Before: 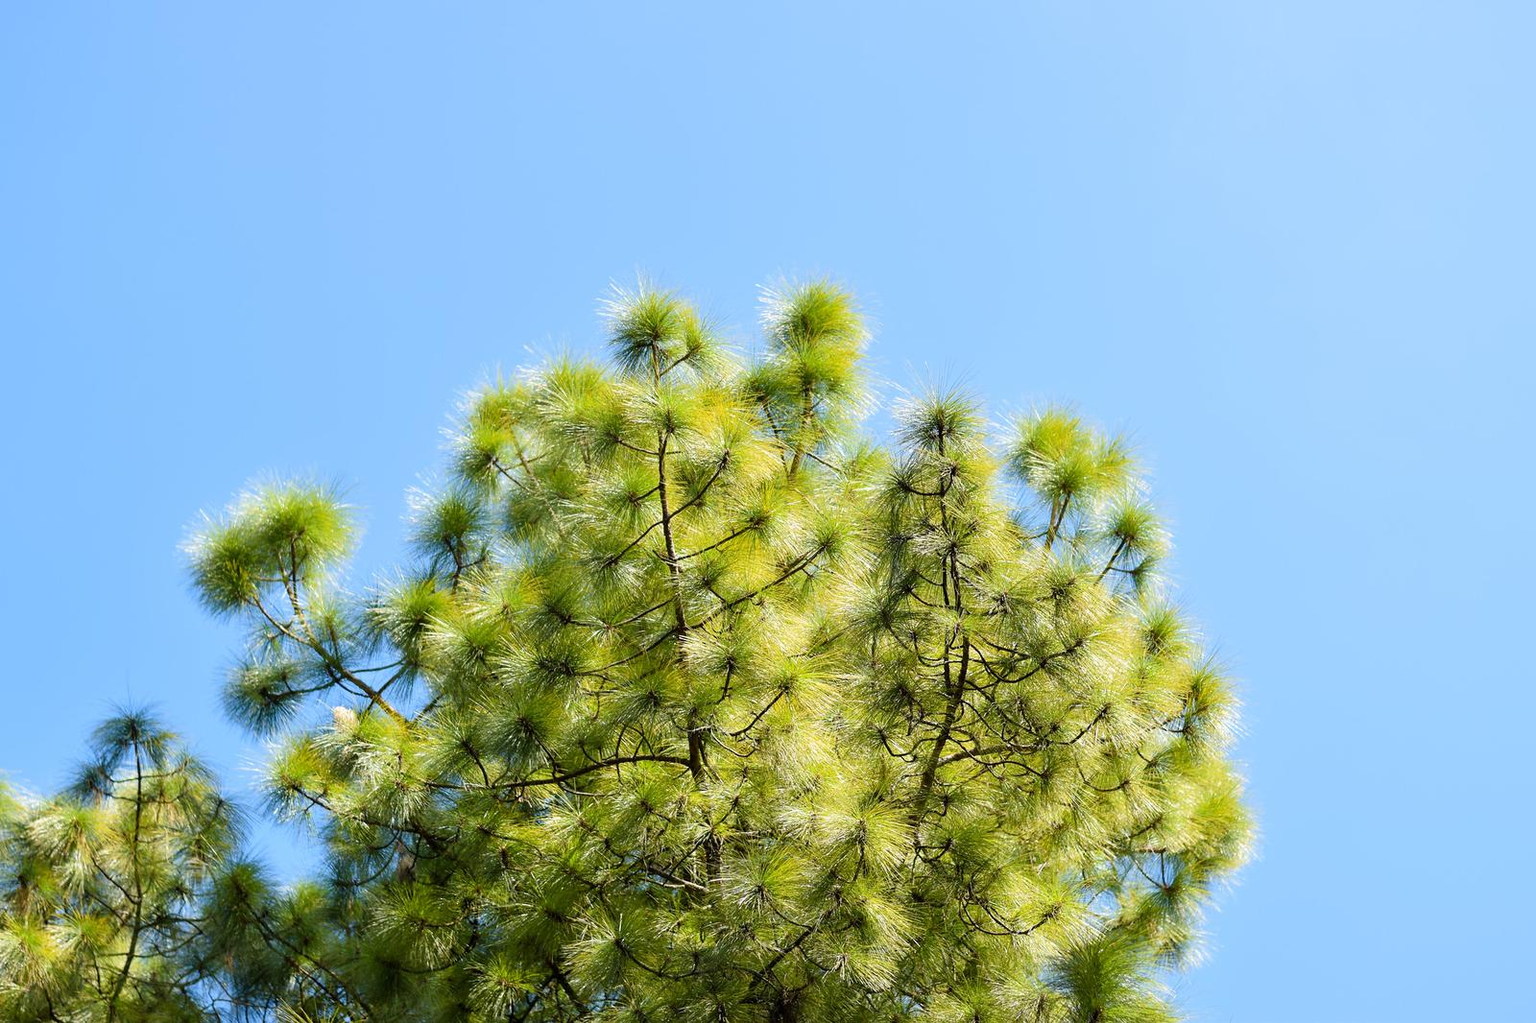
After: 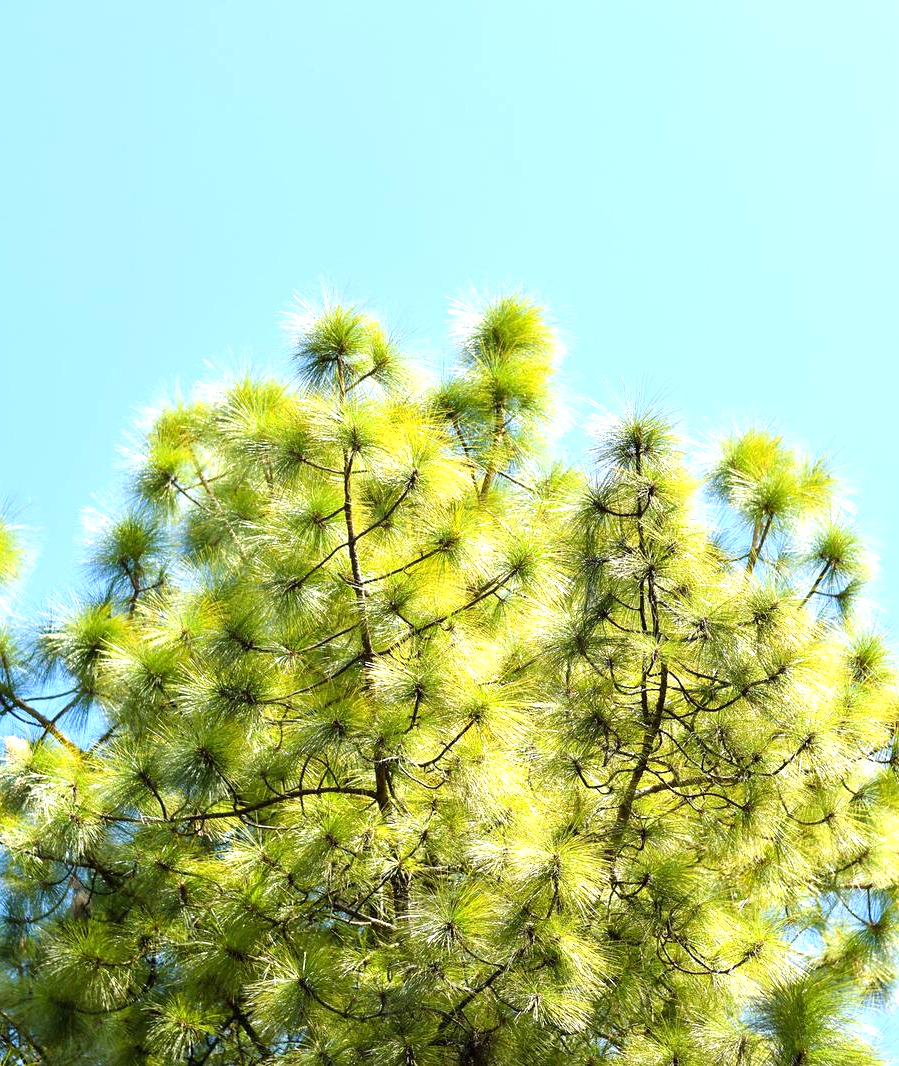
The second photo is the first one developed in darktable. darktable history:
crop: left 21.427%, right 22.339%
exposure: black level correction 0, exposure 0.693 EV, compensate highlight preservation false
